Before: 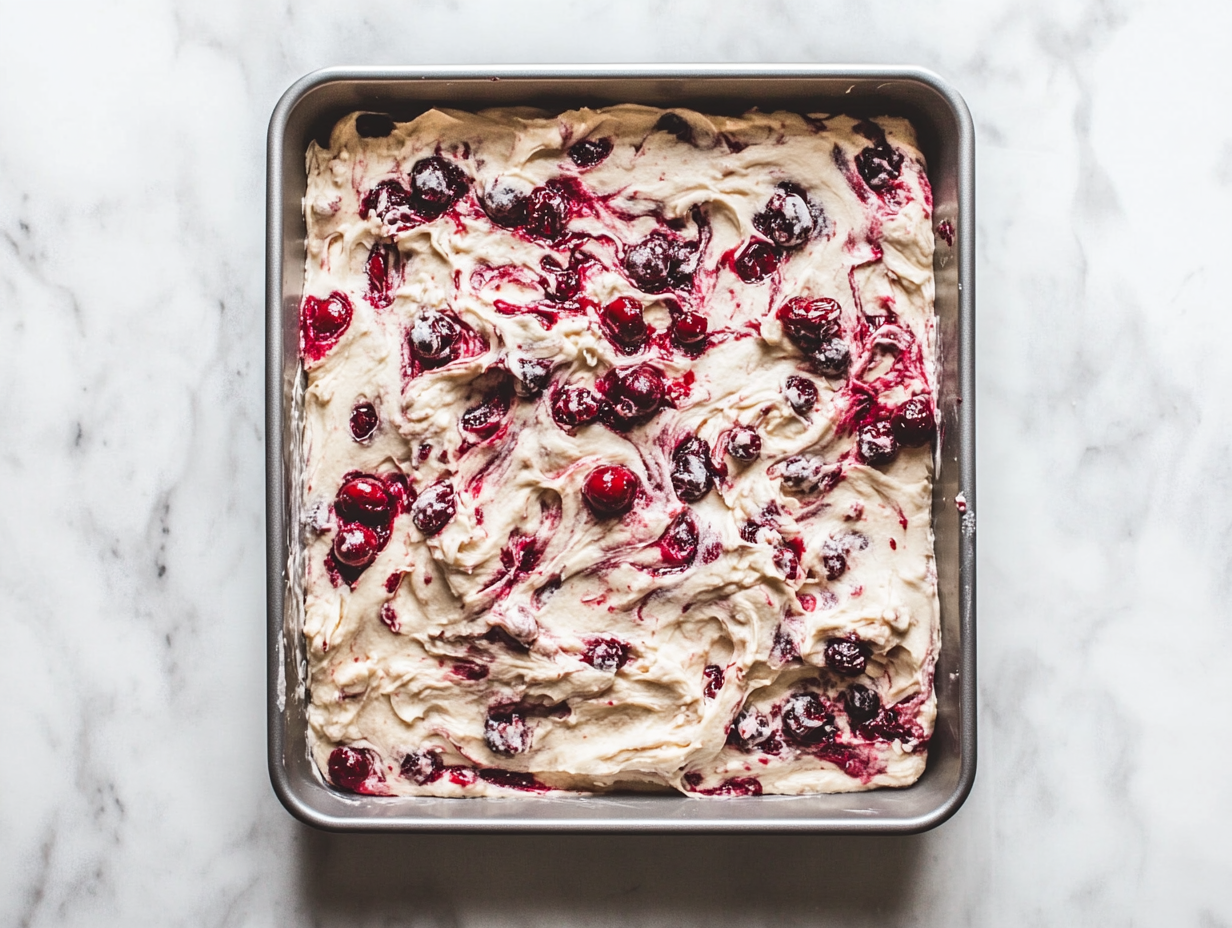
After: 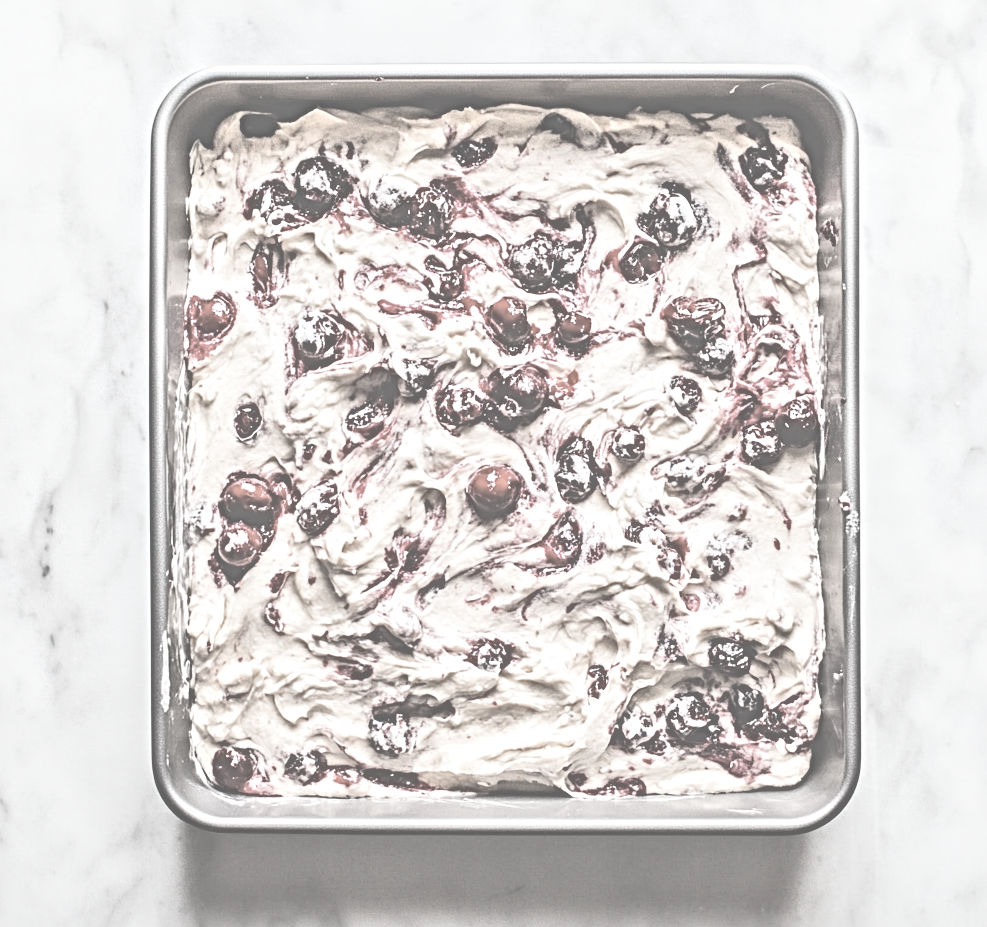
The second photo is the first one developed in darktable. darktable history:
tone equalizer: -8 EV -0.771 EV, -7 EV -0.712 EV, -6 EV -0.635 EV, -5 EV -0.415 EV, -3 EV 0.401 EV, -2 EV 0.6 EV, -1 EV 0.674 EV, +0 EV 0.731 EV, edges refinement/feathering 500, mask exposure compensation -1.57 EV, preserve details no
contrast brightness saturation: contrast -0.304, brightness 0.762, saturation -0.783
crop and rotate: left 9.57%, right 10.251%
sharpen: radius 4.905
local contrast: mode bilateral grid, contrast 19, coarseness 19, detail 163%, midtone range 0.2
